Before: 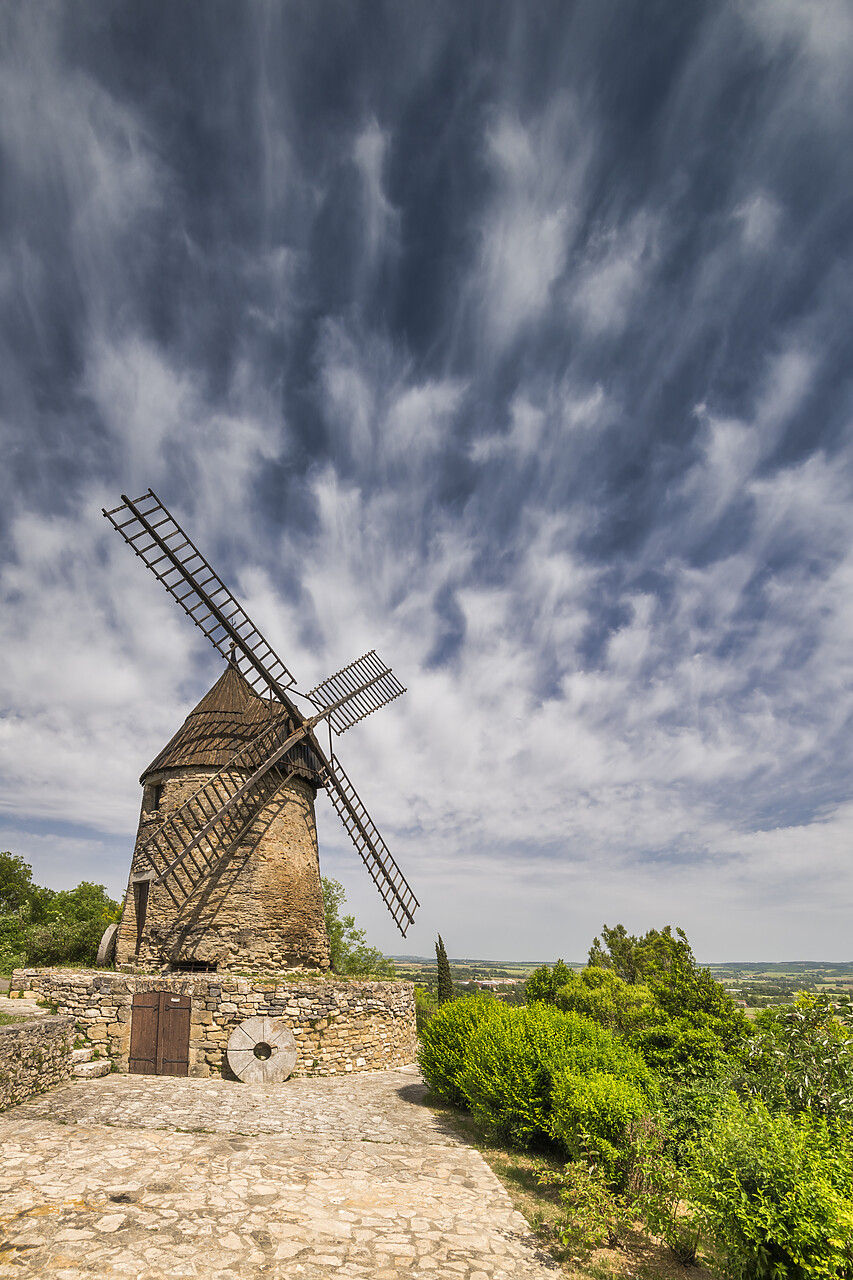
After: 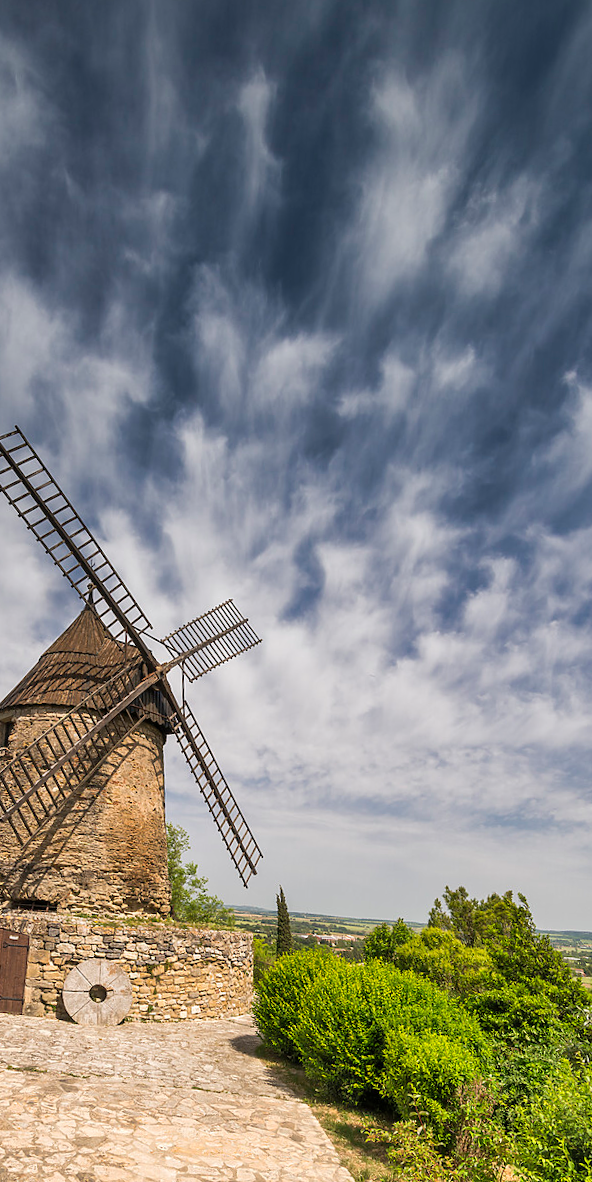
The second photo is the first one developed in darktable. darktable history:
crop and rotate: angle -3.16°, left 13.999%, top 0.025%, right 10.913%, bottom 0.057%
